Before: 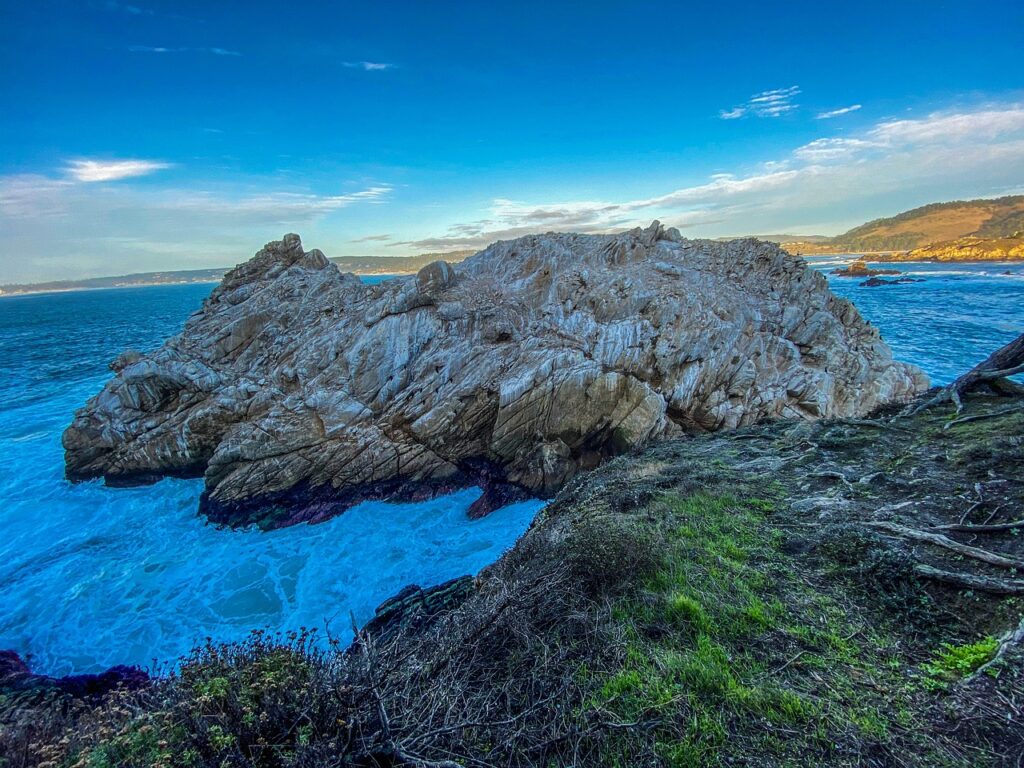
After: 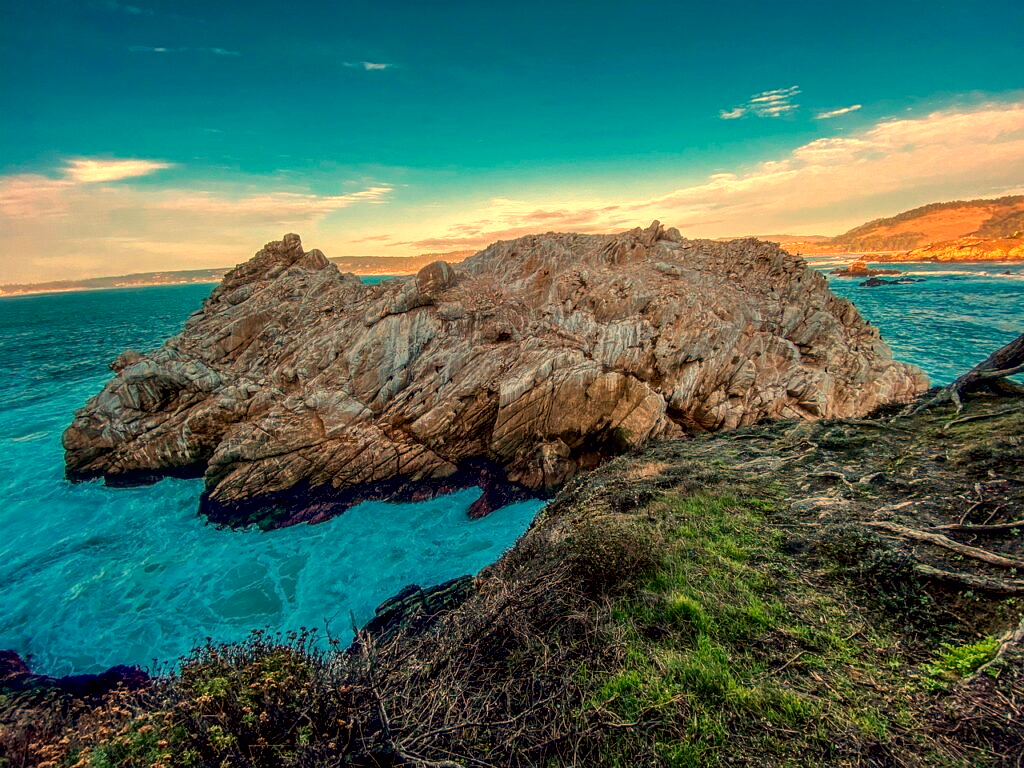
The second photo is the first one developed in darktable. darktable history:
exposure: black level correction 0.009, exposure 0.014 EV, compensate highlight preservation false
white balance: red 1.467, blue 0.684
local contrast: mode bilateral grid, contrast 20, coarseness 50, detail 120%, midtone range 0.2
